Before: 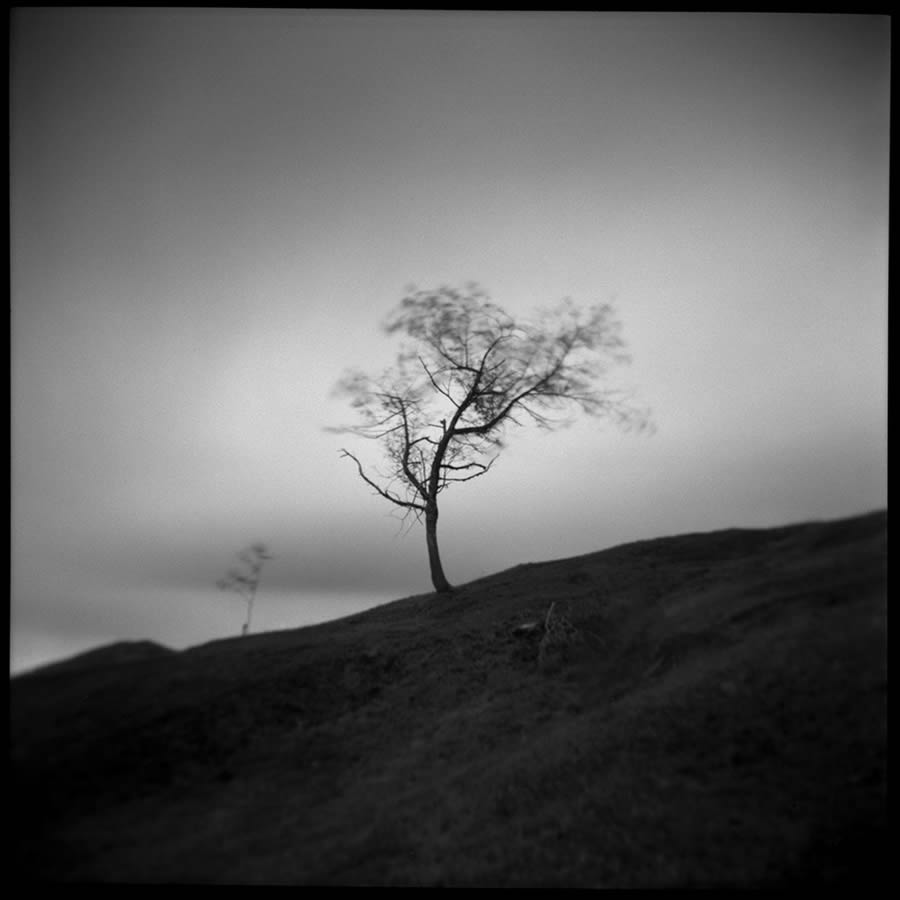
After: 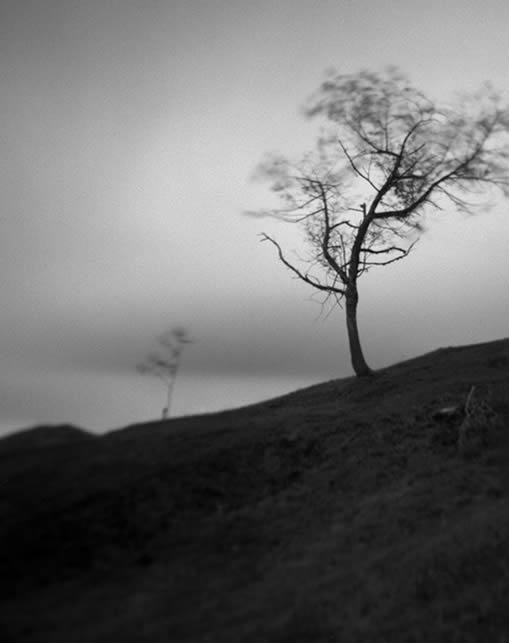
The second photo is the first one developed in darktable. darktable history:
crop: left 8.972%, top 24.048%, right 34.391%, bottom 4.489%
